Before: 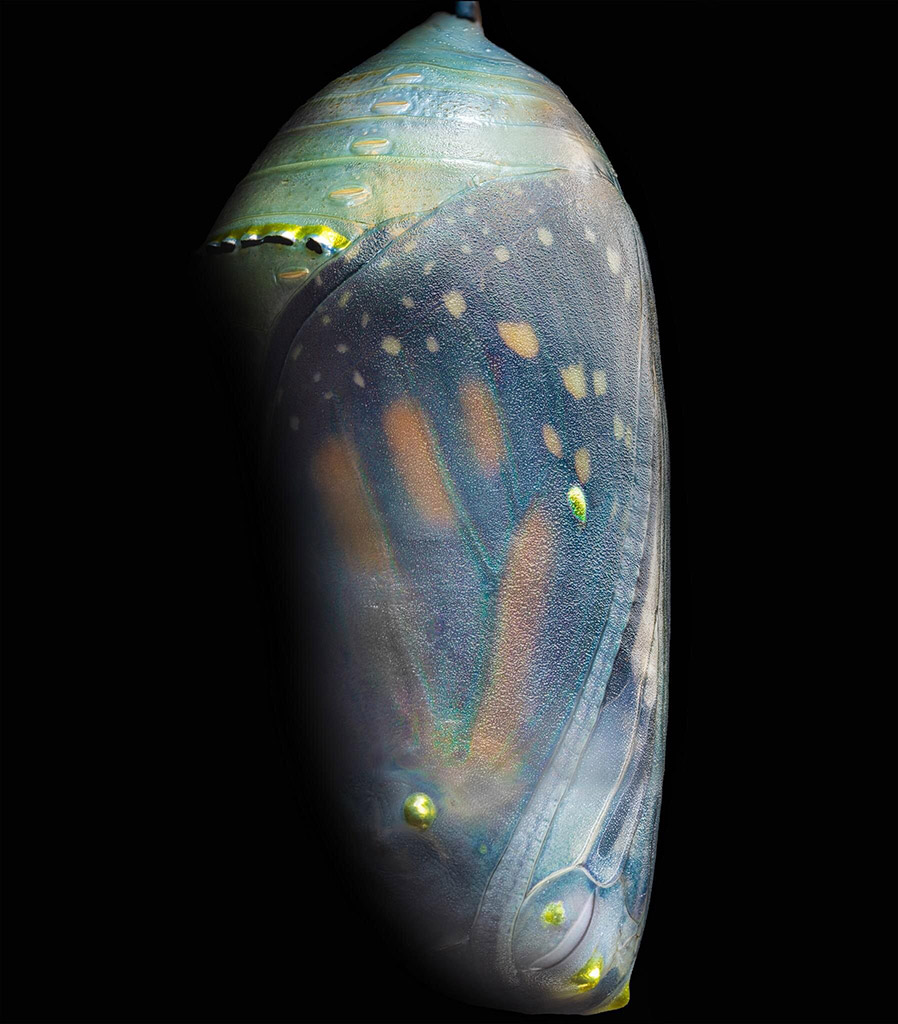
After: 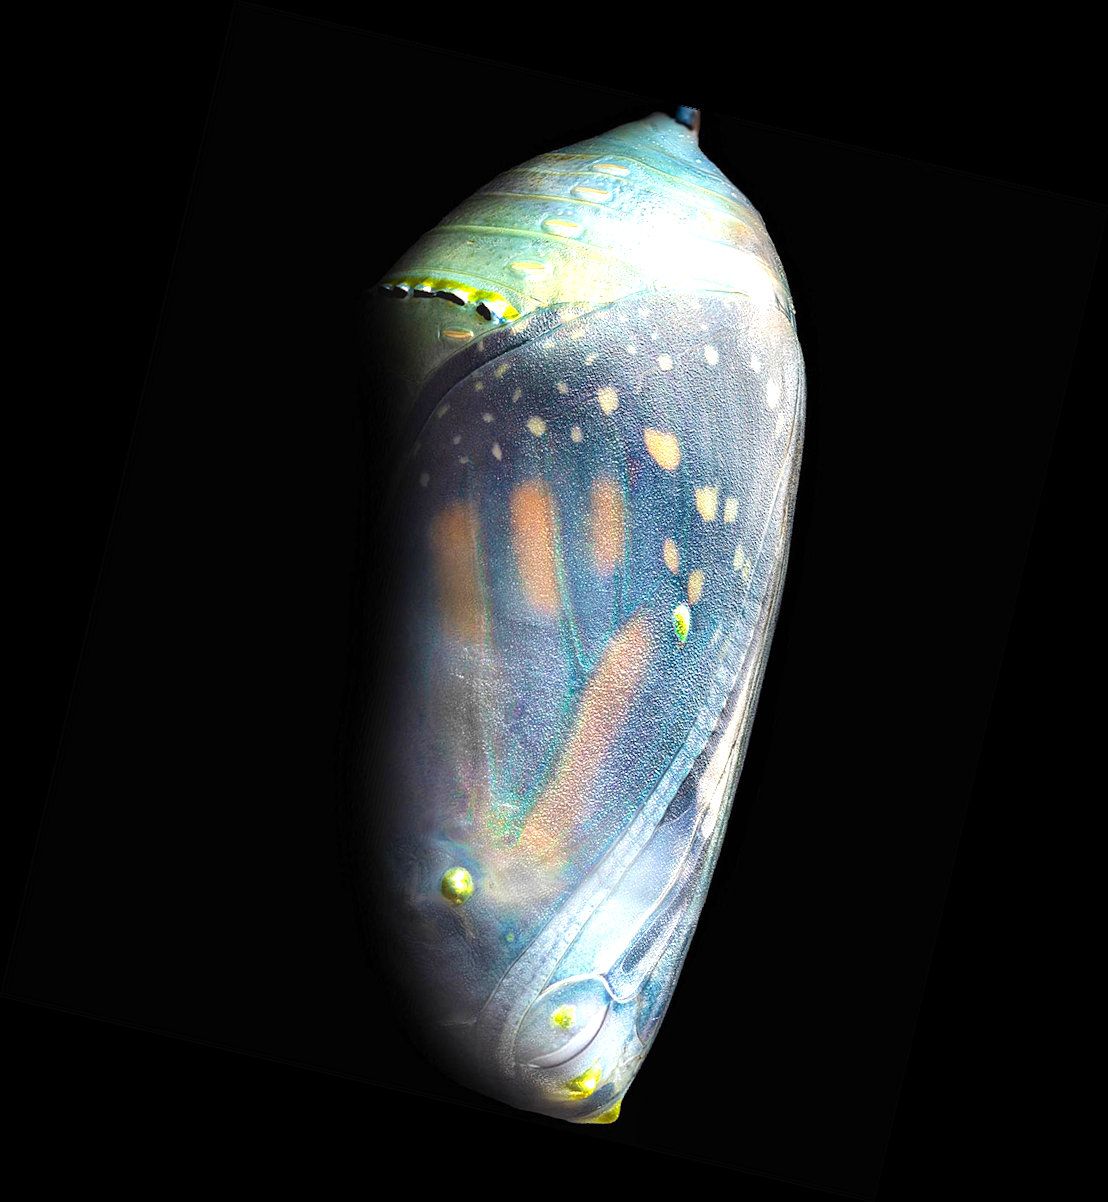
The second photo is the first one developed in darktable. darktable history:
rotate and perspective: rotation 13.27°, automatic cropping off
levels: levels [0, 0.374, 0.749]
